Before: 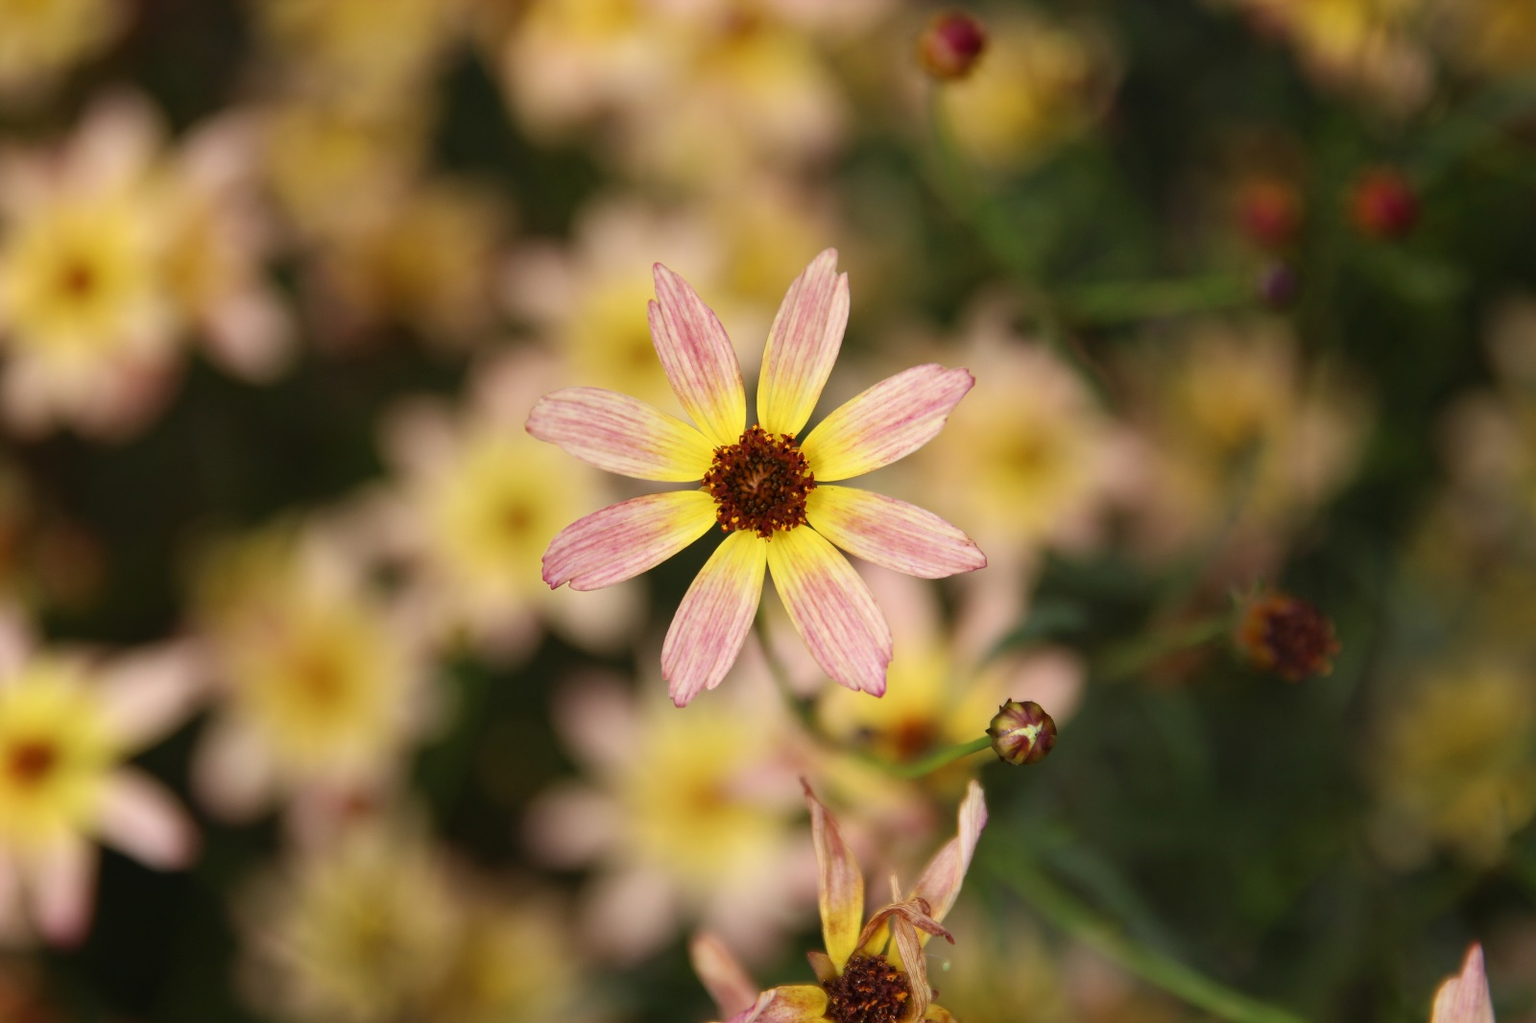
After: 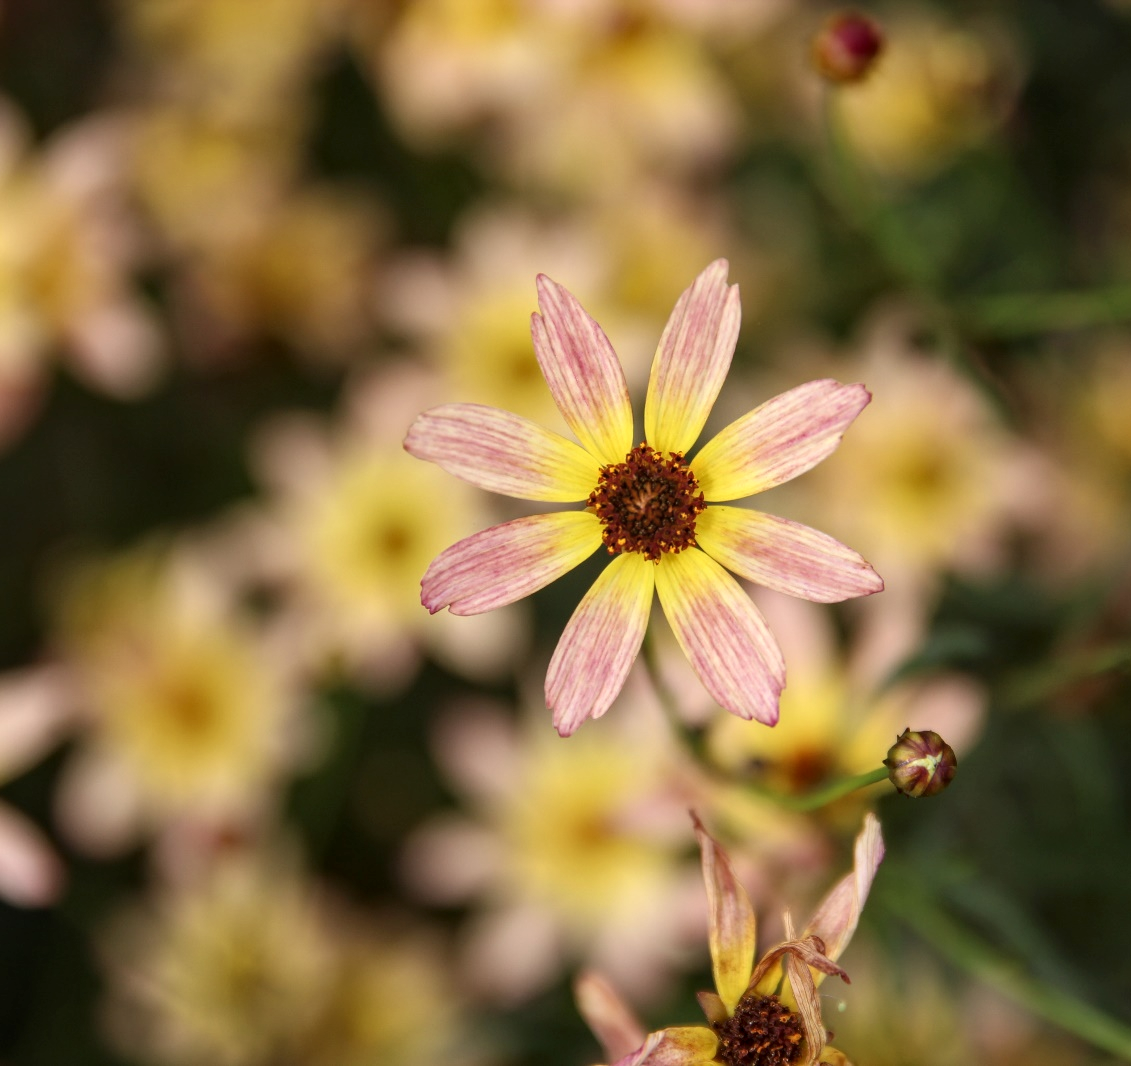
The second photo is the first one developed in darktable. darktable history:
crop and rotate: left 9.002%, right 20.262%
local contrast: detail 130%
